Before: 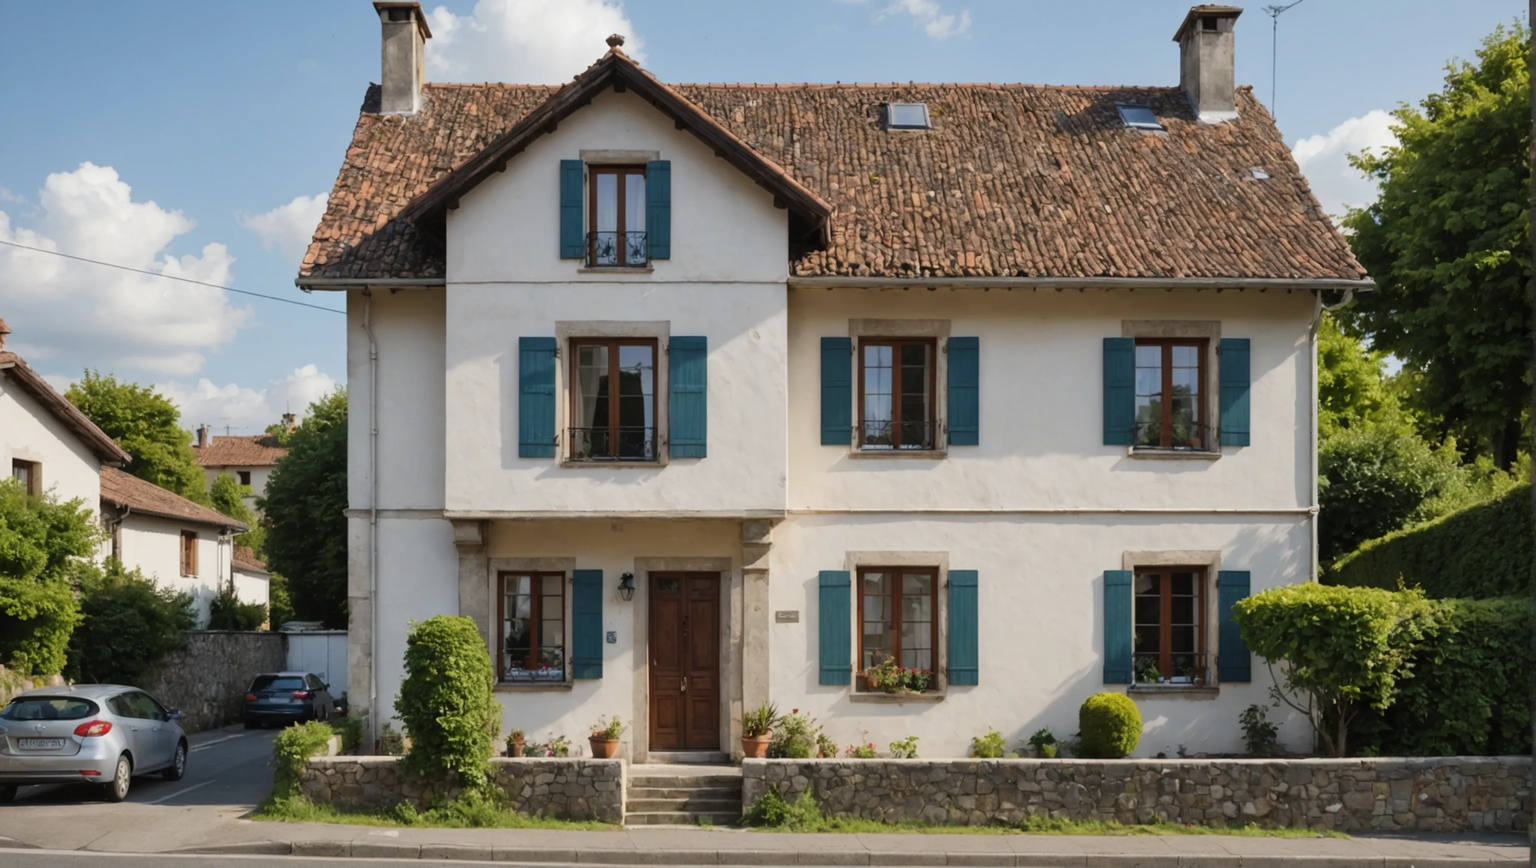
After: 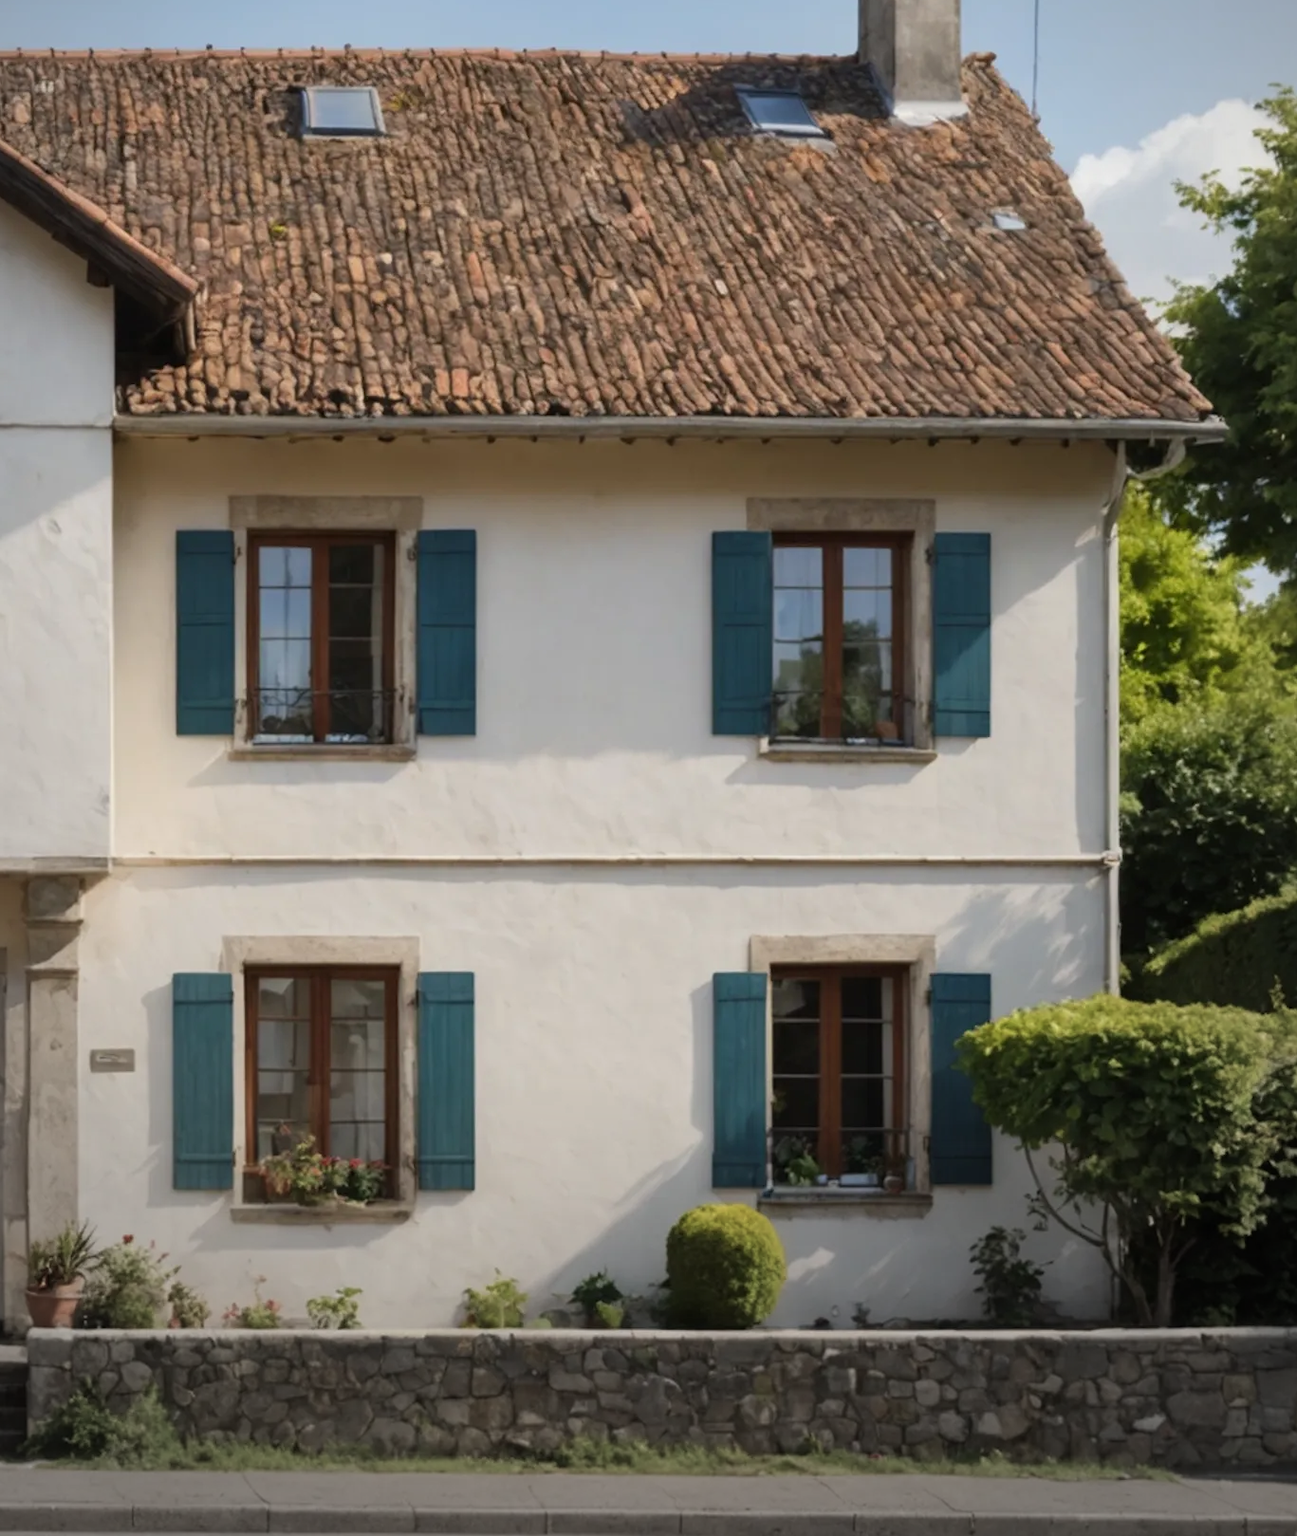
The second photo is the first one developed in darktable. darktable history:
vignetting: fall-off start 74.55%, fall-off radius 65.76%, center (-0.053, -0.355)
crop: left 47.414%, top 6.679%, right 8.055%
